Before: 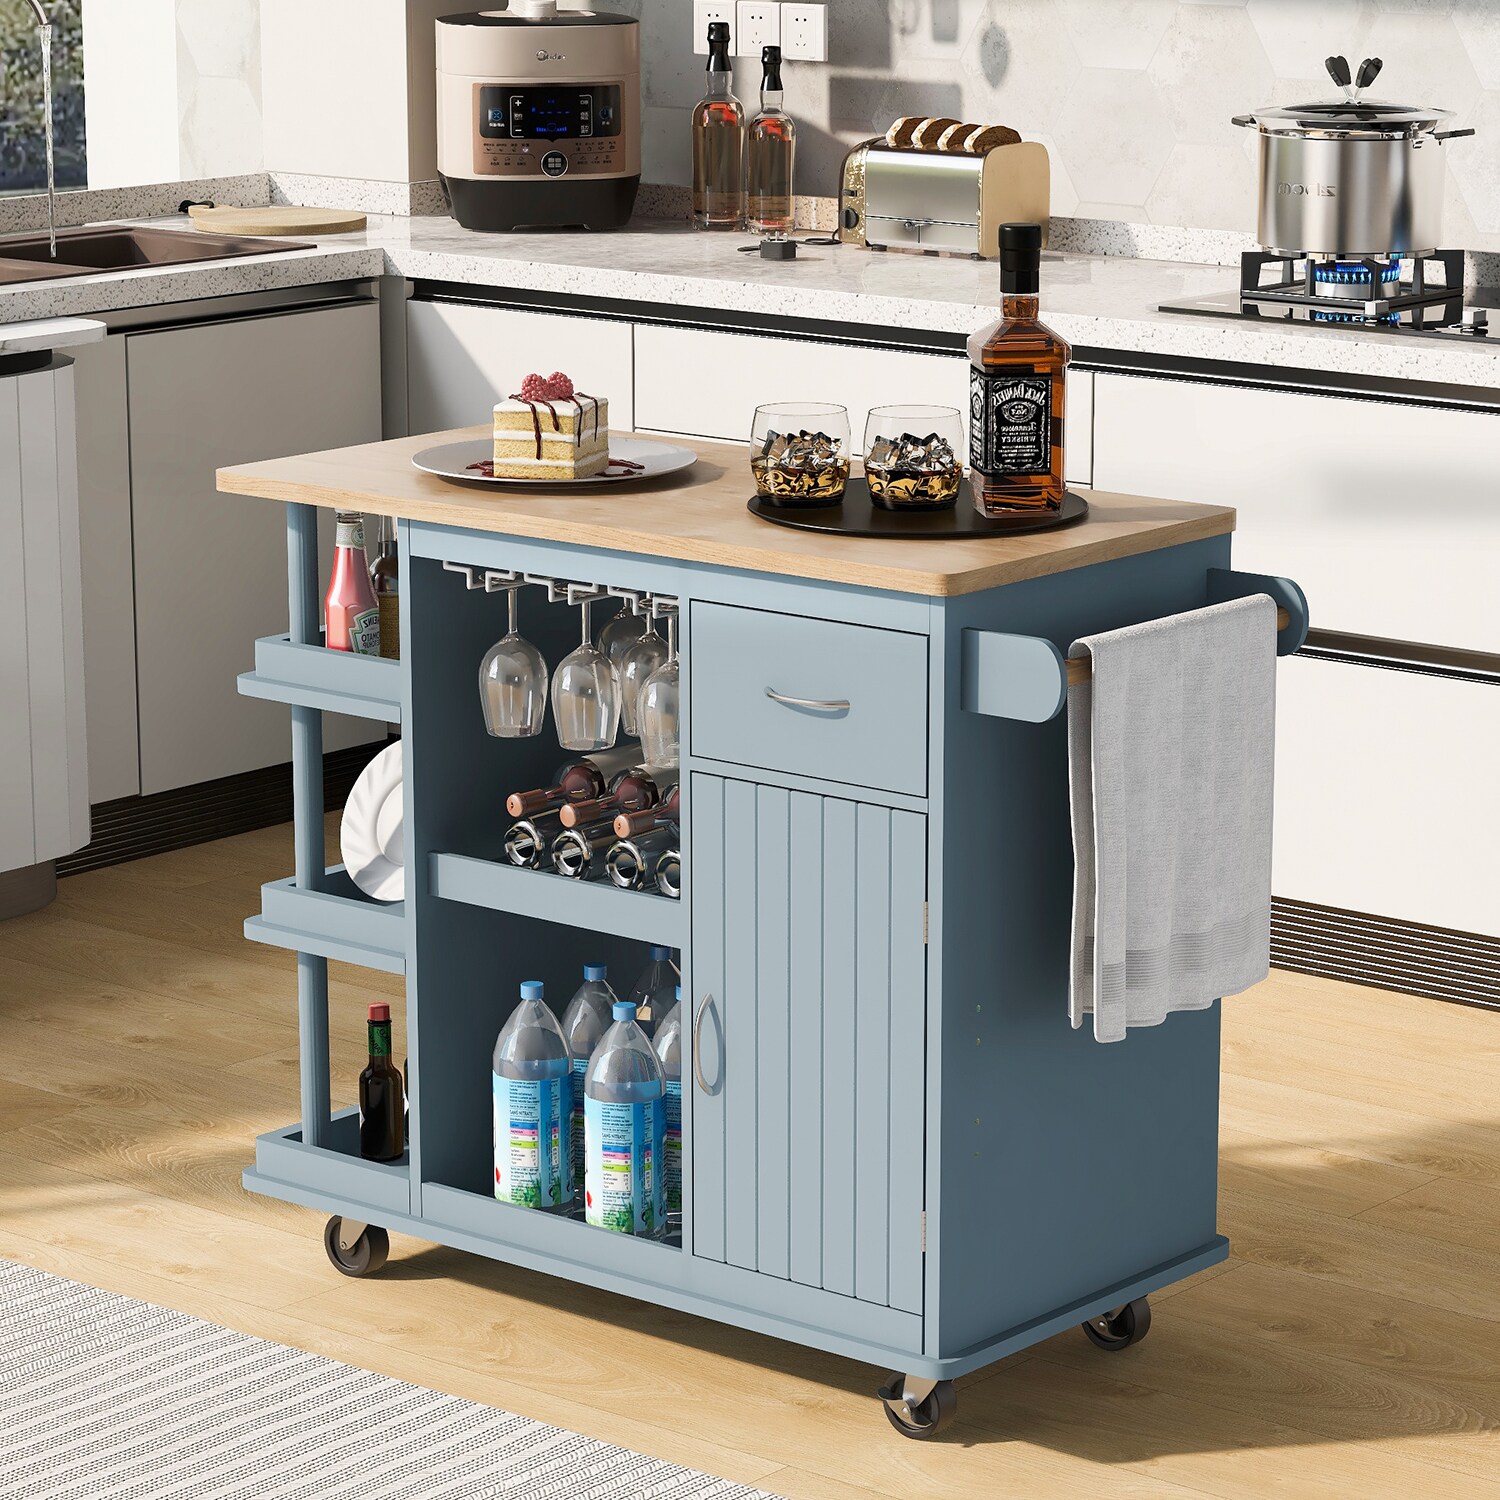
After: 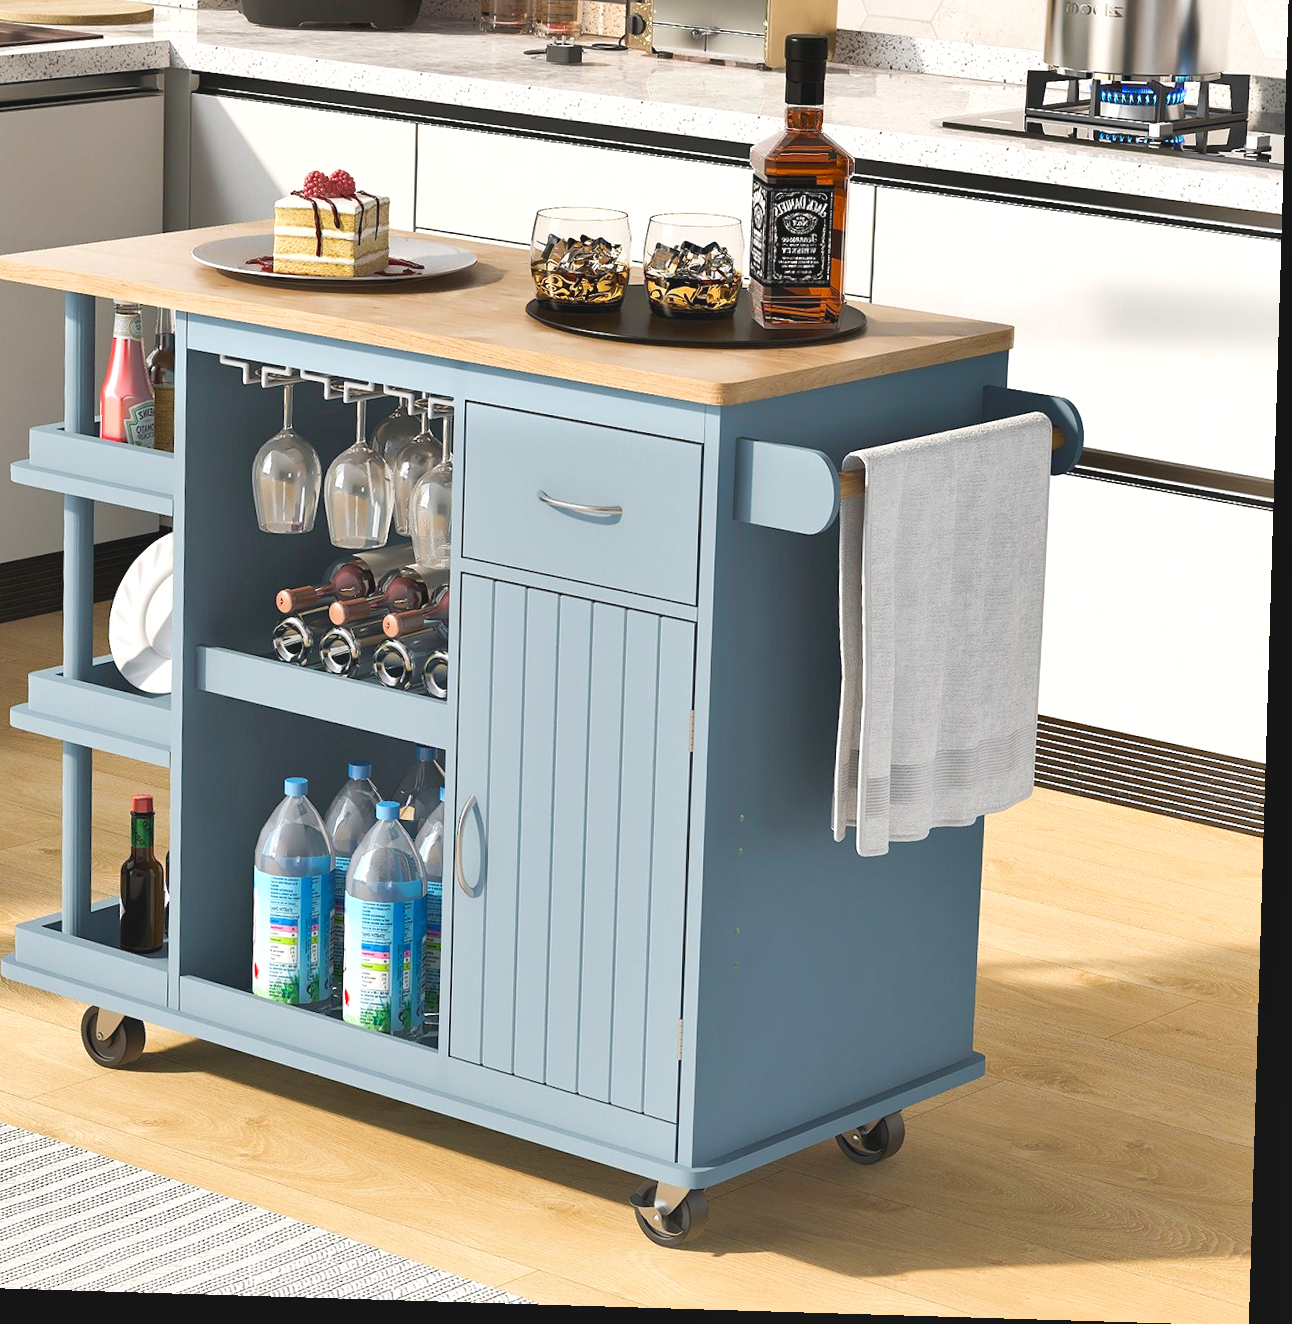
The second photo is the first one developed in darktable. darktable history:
exposure: black level correction 0, exposure 0.5 EV, compensate highlight preservation false
crop: left 16.315%, top 14.246%
contrast brightness saturation: contrast -0.1, brightness 0.05, saturation 0.08
shadows and highlights: soften with gaussian
rotate and perspective: rotation 1.72°, automatic cropping off
